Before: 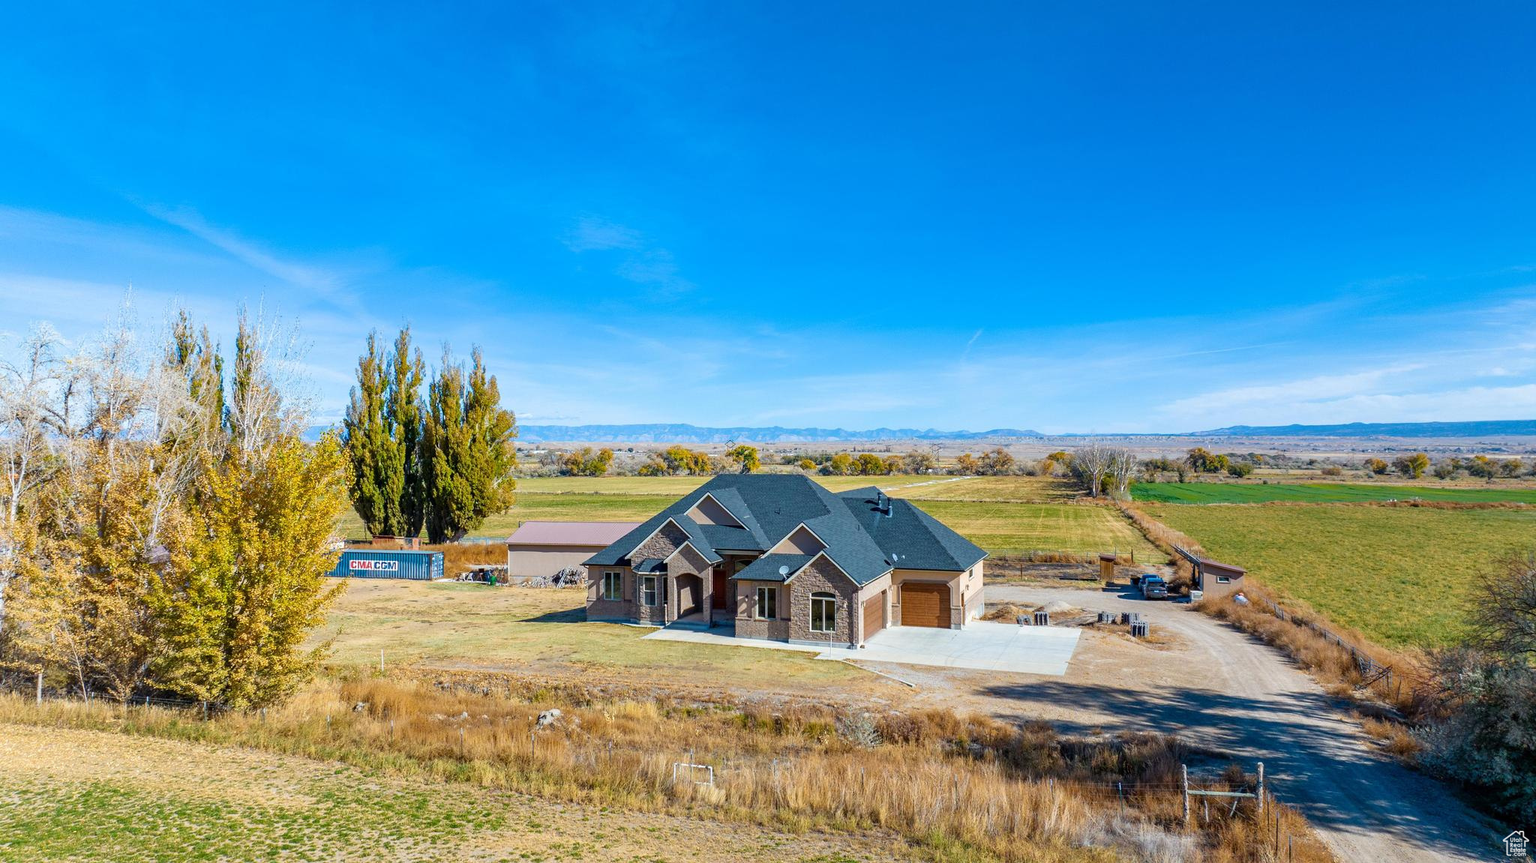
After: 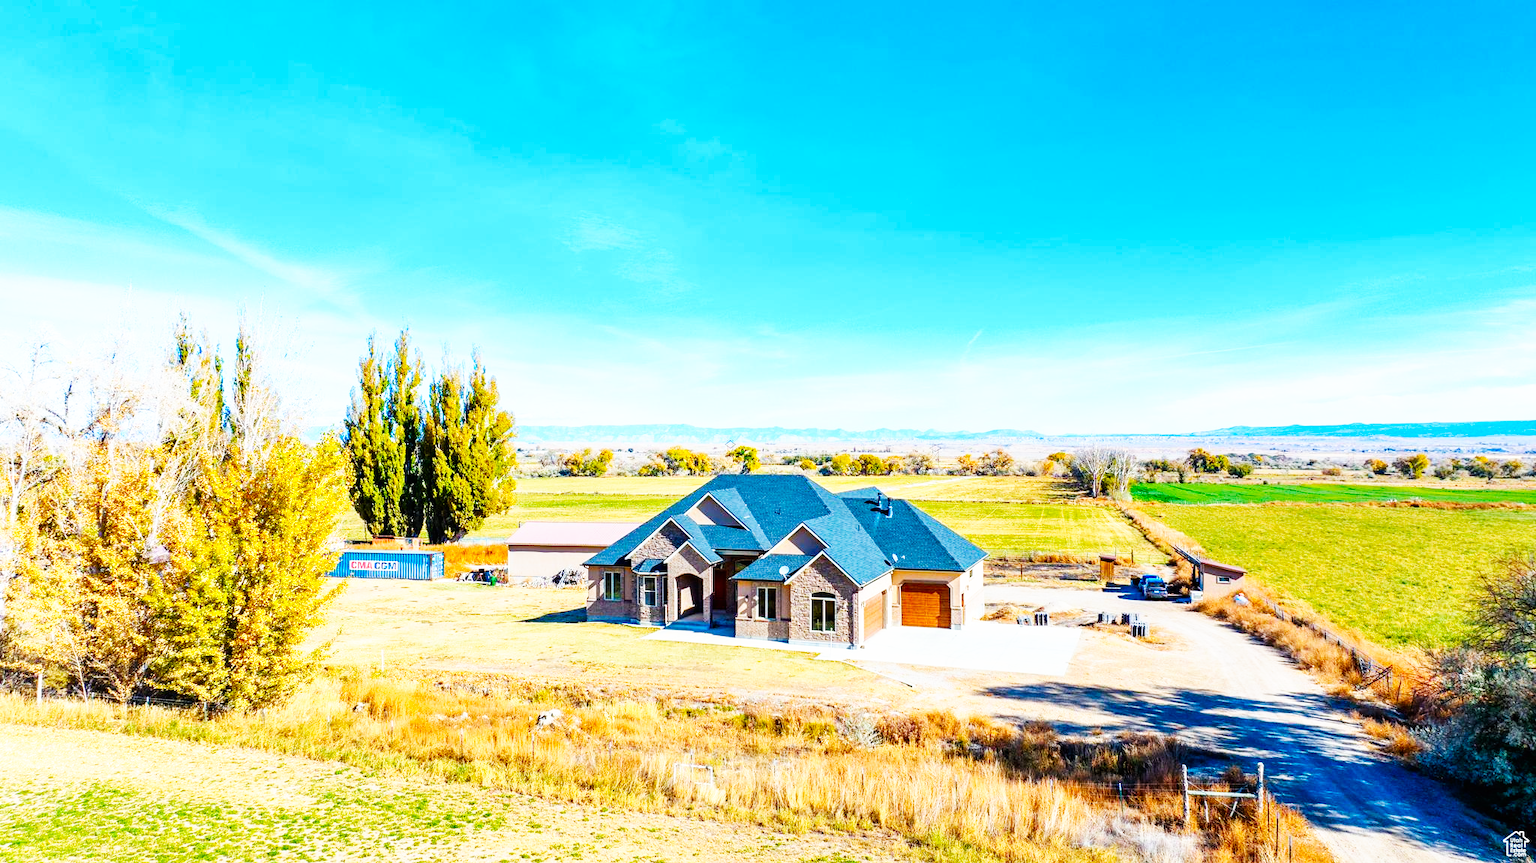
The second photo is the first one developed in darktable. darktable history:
contrast brightness saturation: contrast 0.087, saturation 0.269
base curve: curves: ch0 [(0, 0) (0.007, 0.004) (0.027, 0.03) (0.046, 0.07) (0.207, 0.54) (0.442, 0.872) (0.673, 0.972) (1, 1)], preserve colors none
exposure: exposure 0.081 EV, compensate highlight preservation false
